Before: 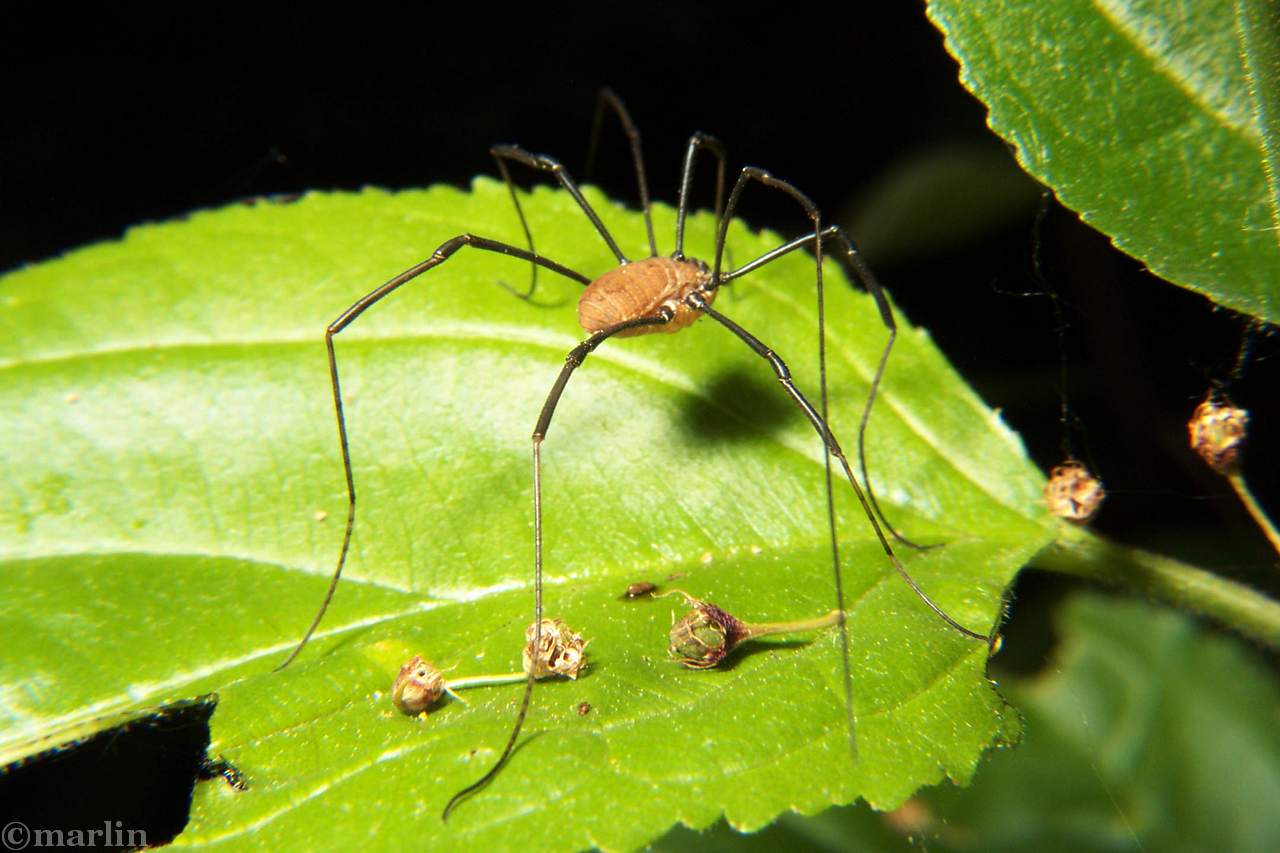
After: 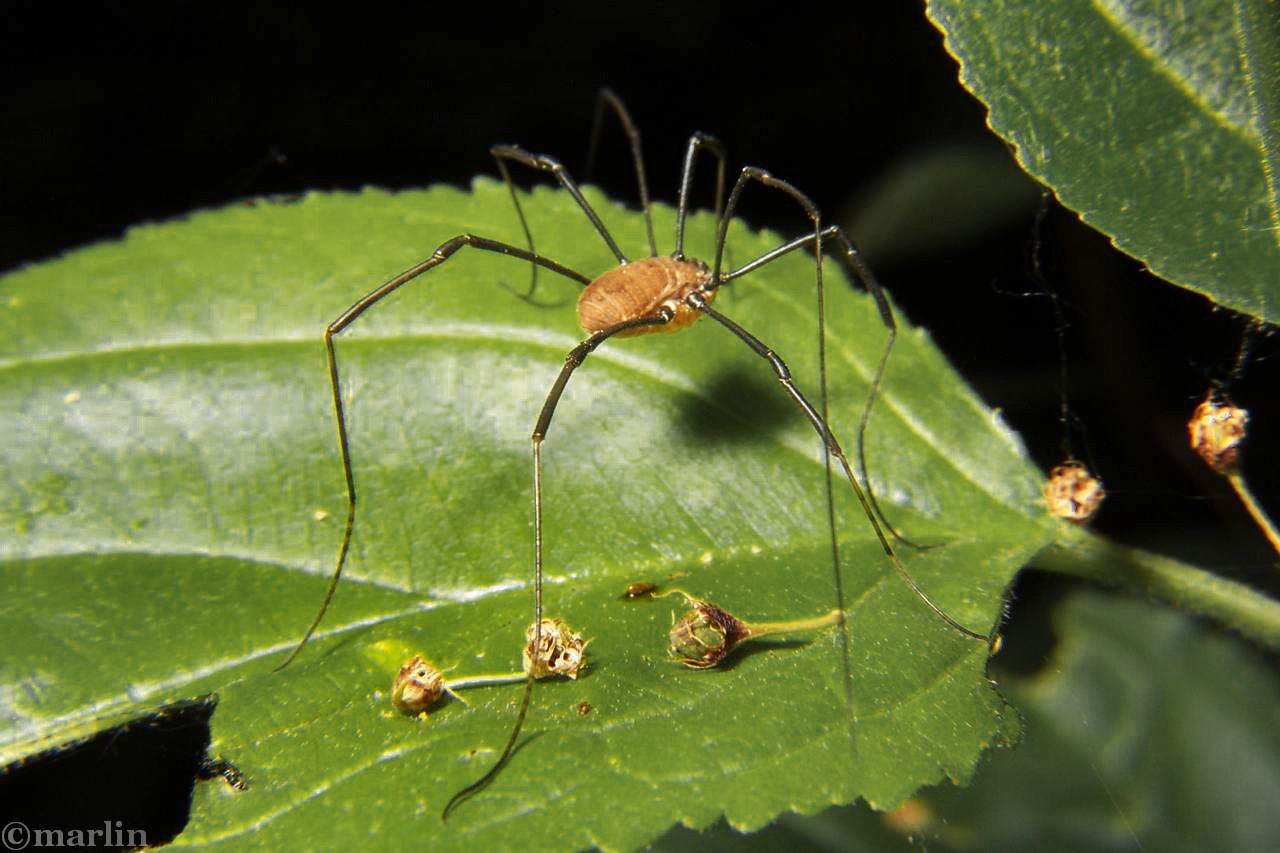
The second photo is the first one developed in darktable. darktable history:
color zones: curves: ch0 [(0.035, 0.242) (0.25, 0.5) (0.384, 0.214) (0.488, 0.255) (0.75, 0.5)]; ch1 [(0.063, 0.379) (0.25, 0.5) (0.354, 0.201) (0.489, 0.085) (0.729, 0.271)]; ch2 [(0.25, 0.5) (0.38, 0.517) (0.442, 0.51) (0.735, 0.456)]
shadows and highlights: radius 134.54, soften with gaussian
